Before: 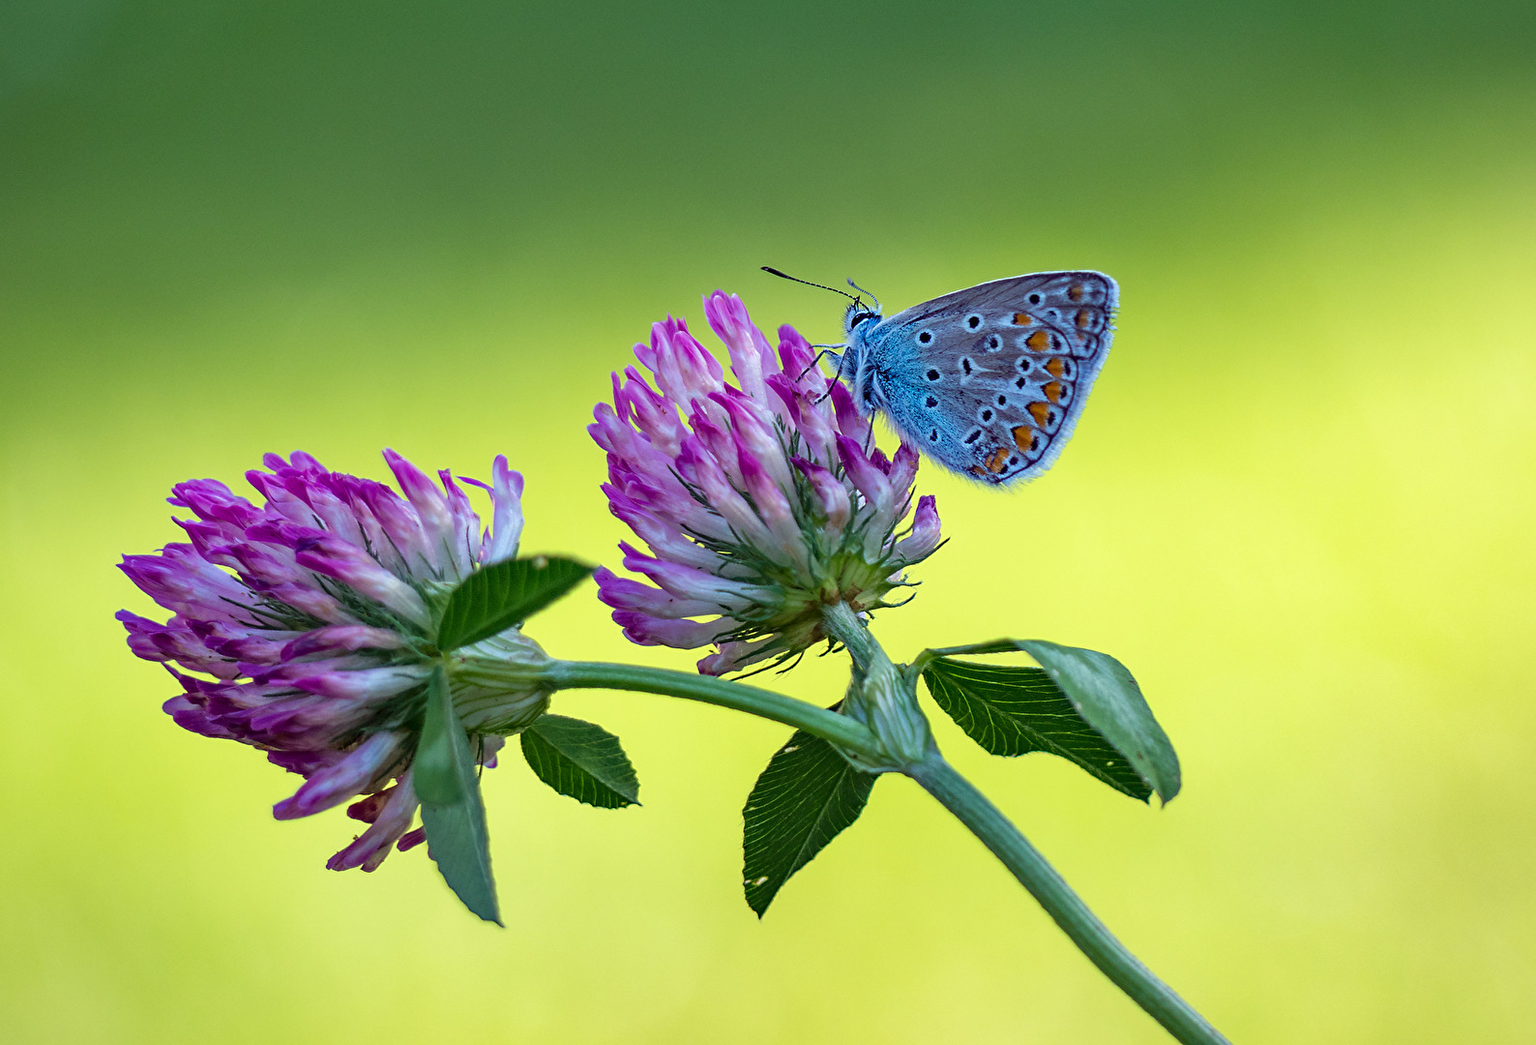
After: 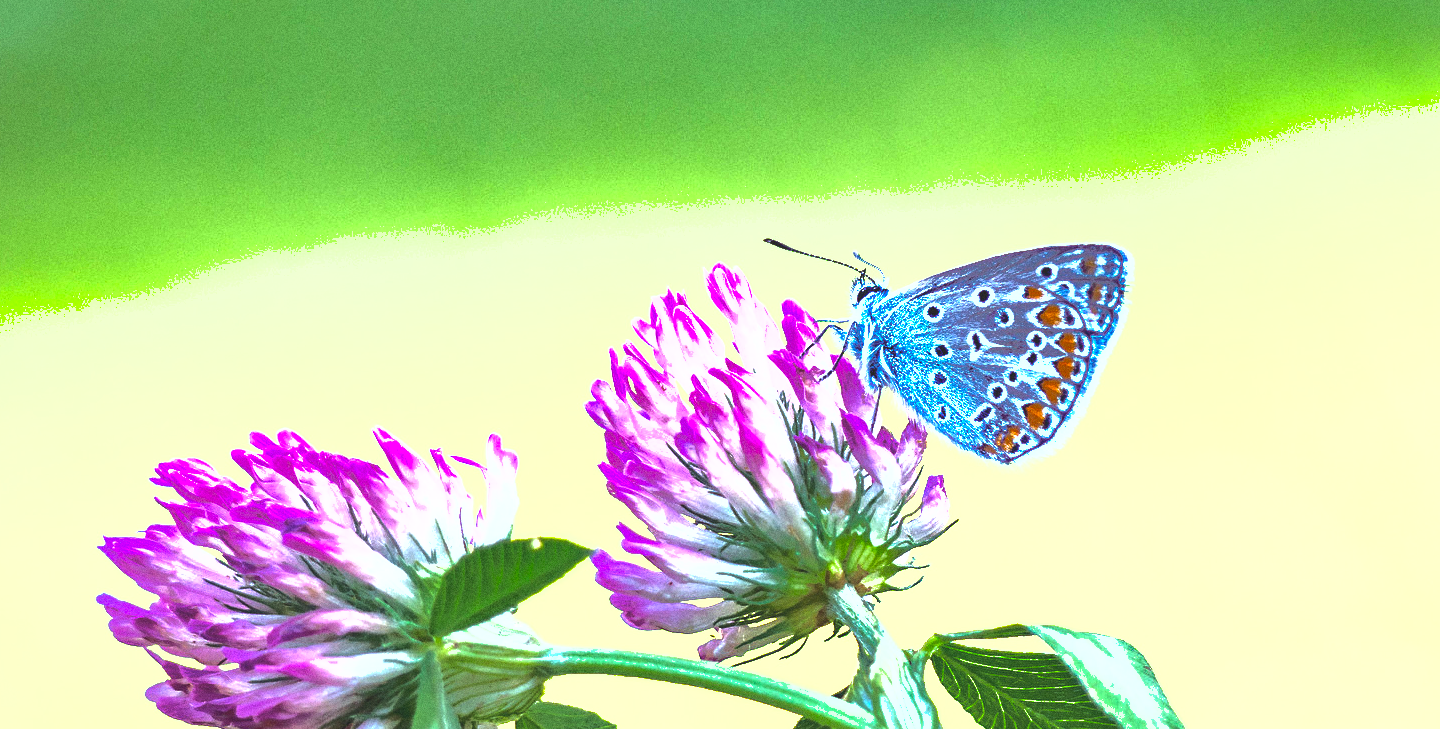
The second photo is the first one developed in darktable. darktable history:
crop: left 1.509%, top 3.452%, right 7.696%, bottom 28.452%
grain: on, module defaults
tone equalizer: -8 EV -1.08 EV, -7 EV -1.01 EV, -6 EV -0.867 EV, -5 EV -0.578 EV, -3 EV 0.578 EV, -2 EV 0.867 EV, -1 EV 1.01 EV, +0 EV 1.08 EV, edges refinement/feathering 500, mask exposure compensation -1.57 EV, preserve details no
exposure: black level correction 0, exposure 1.45 EV, compensate exposure bias true, compensate highlight preservation false
contrast brightness saturation: contrast -0.15, brightness 0.05, saturation -0.12
shadows and highlights: highlights -60
